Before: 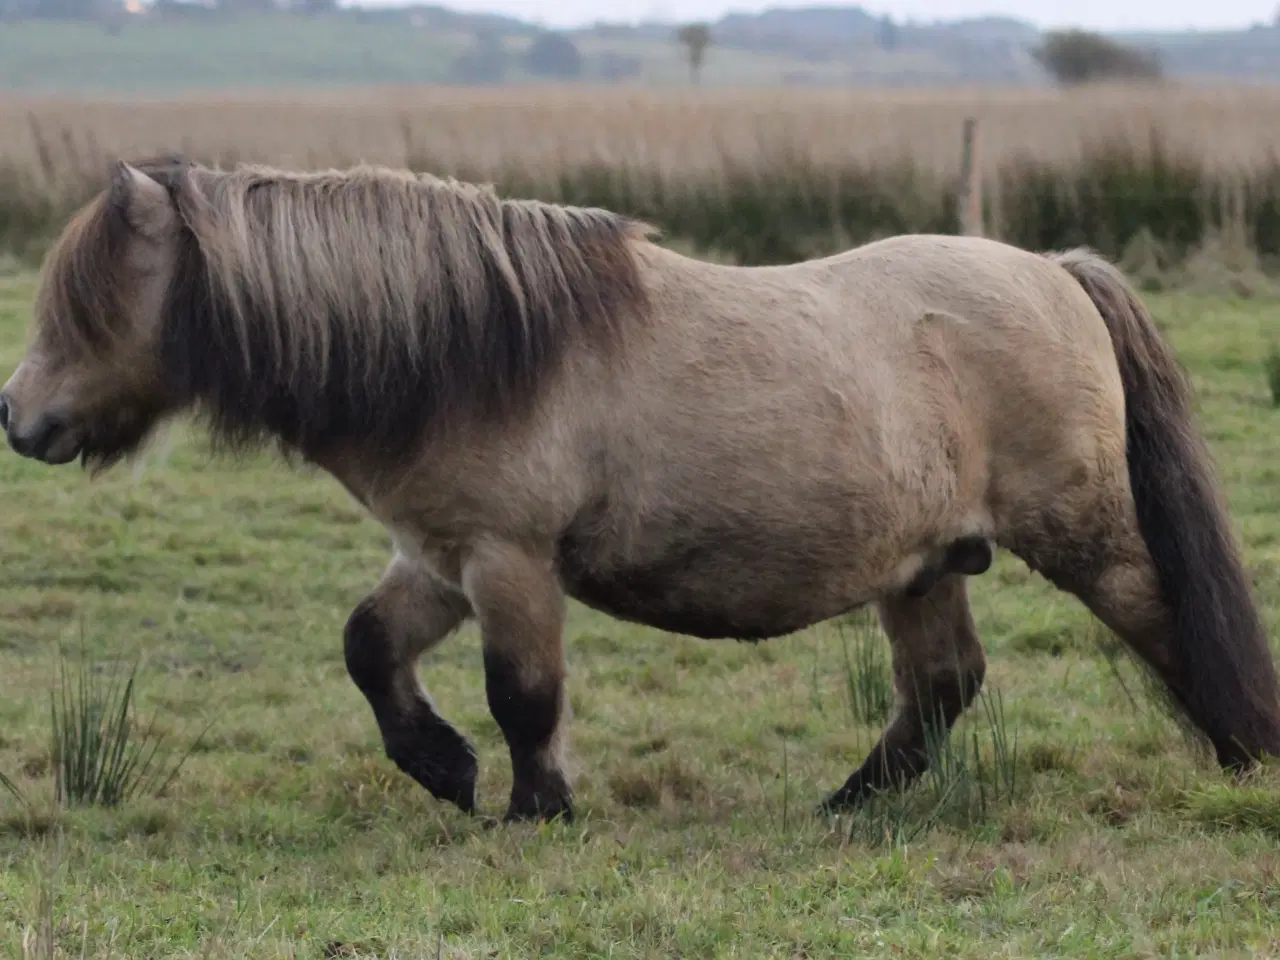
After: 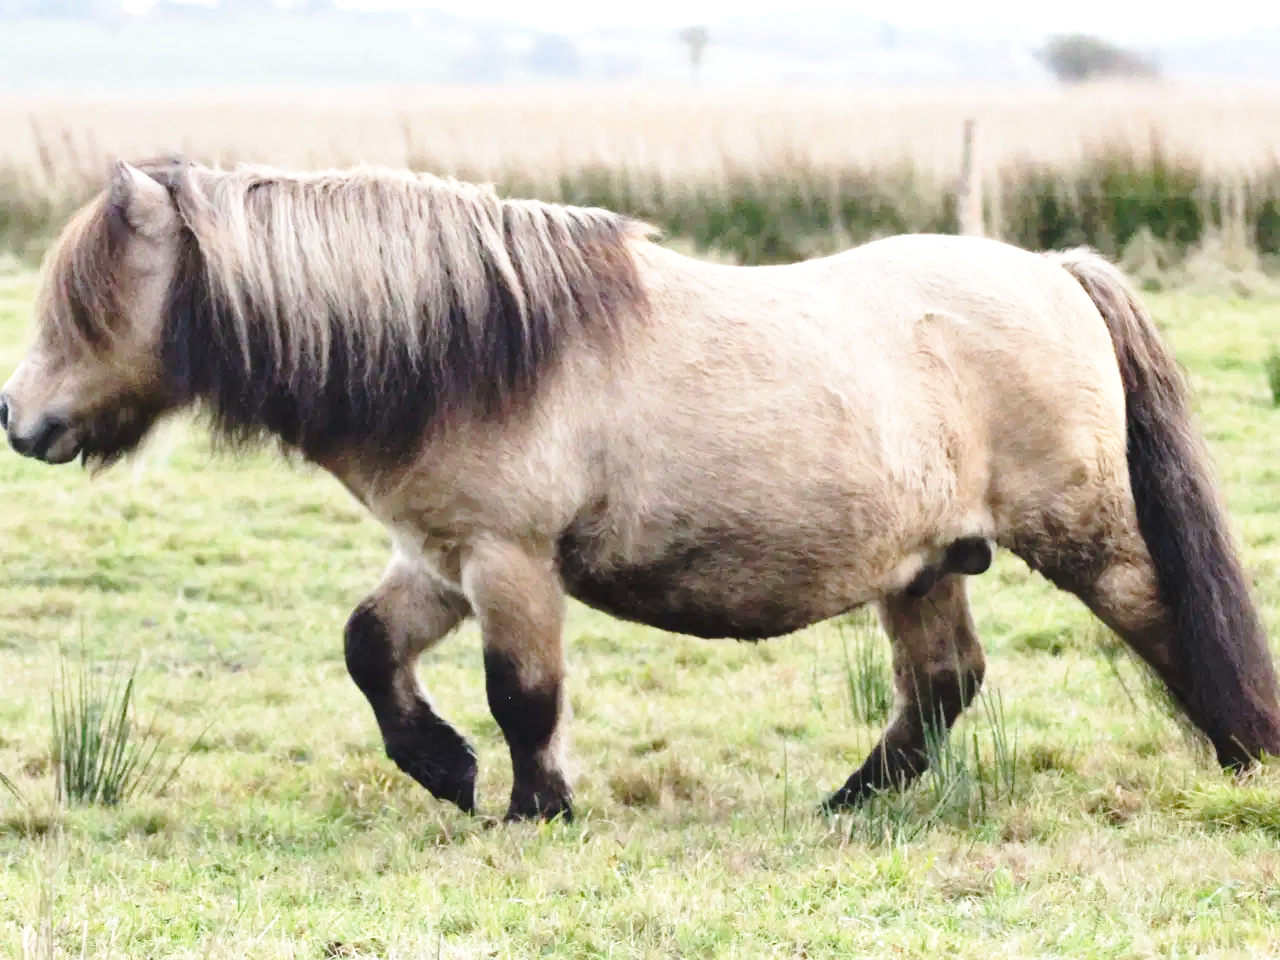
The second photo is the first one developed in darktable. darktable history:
exposure: black level correction 0, exposure 1.1 EV, compensate exposure bias true, compensate highlight preservation false
base curve: curves: ch0 [(0, 0) (0.036, 0.037) (0.121, 0.228) (0.46, 0.76) (0.859, 0.983) (1, 1)], preserve colors none
